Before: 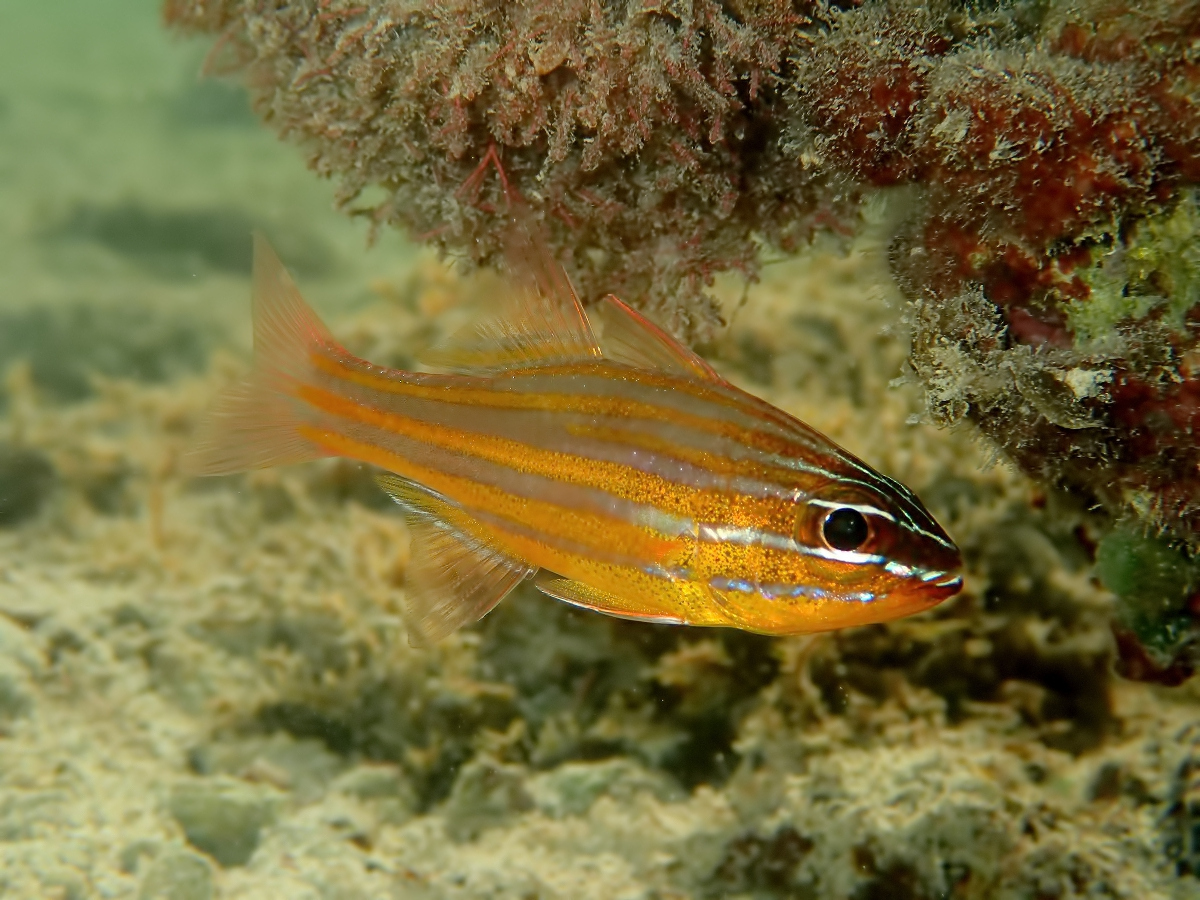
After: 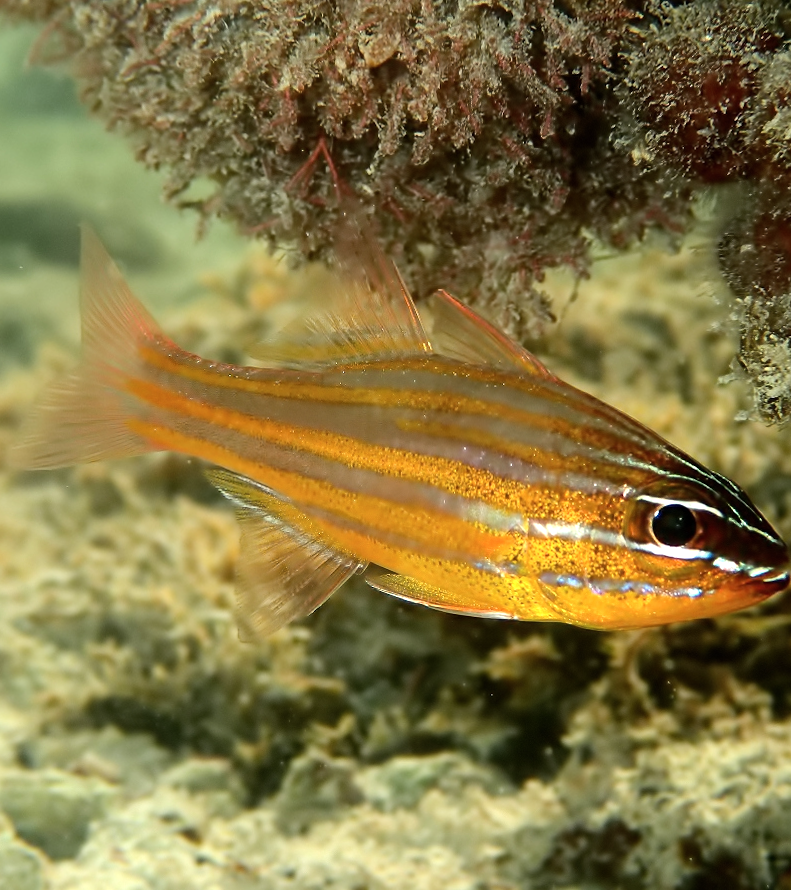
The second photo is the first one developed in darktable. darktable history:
tone equalizer: -8 EV -0.75 EV, -7 EV -0.7 EV, -6 EV -0.6 EV, -5 EV -0.4 EV, -3 EV 0.4 EV, -2 EV 0.6 EV, -1 EV 0.7 EV, +0 EV 0.75 EV, edges refinement/feathering 500, mask exposure compensation -1.57 EV, preserve details no
rotate and perspective: rotation 0.174°, lens shift (vertical) 0.013, lens shift (horizontal) 0.019, shear 0.001, automatic cropping original format, crop left 0.007, crop right 0.991, crop top 0.016, crop bottom 0.997
contrast brightness saturation: contrast 0.01, saturation -0.05
crop and rotate: left 14.385%, right 18.948%
